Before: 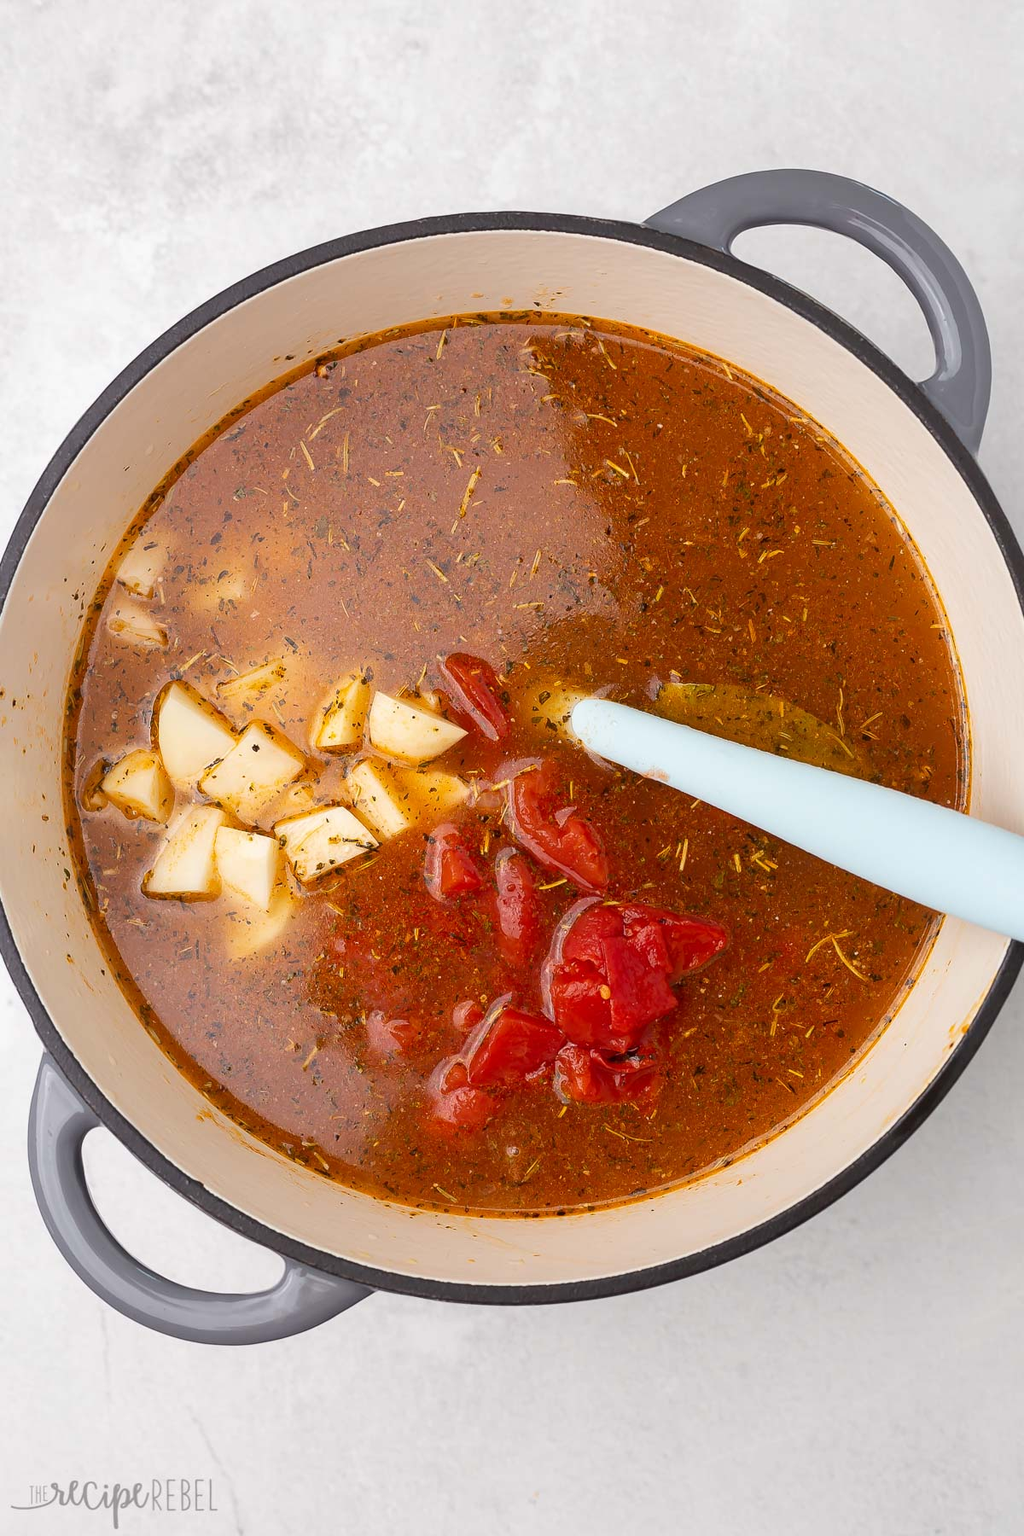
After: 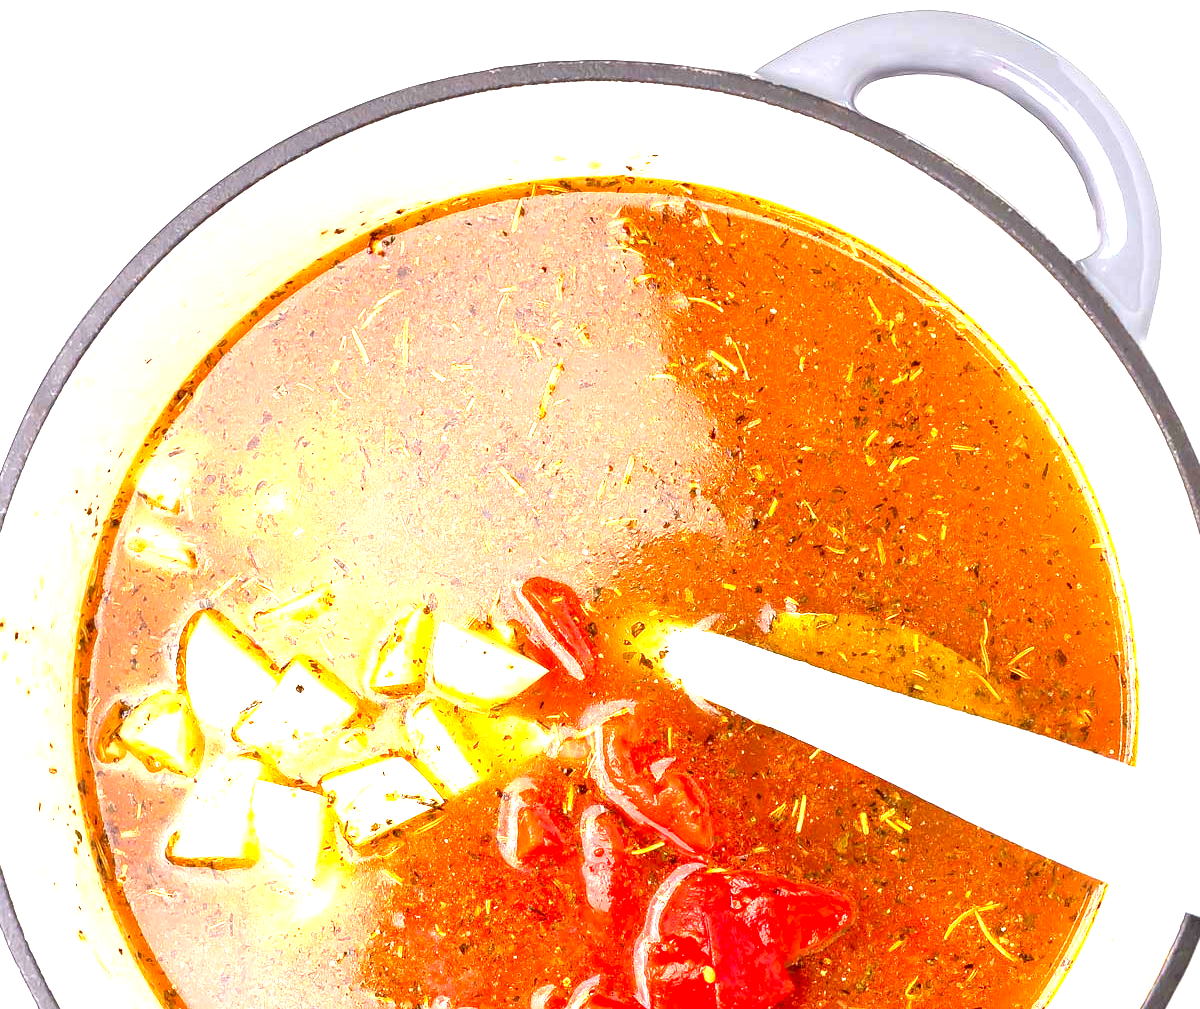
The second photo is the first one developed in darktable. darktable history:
exposure: black level correction 0.005, exposure 2.069 EV, compensate highlight preservation false
crop and rotate: top 10.475%, bottom 33.458%
